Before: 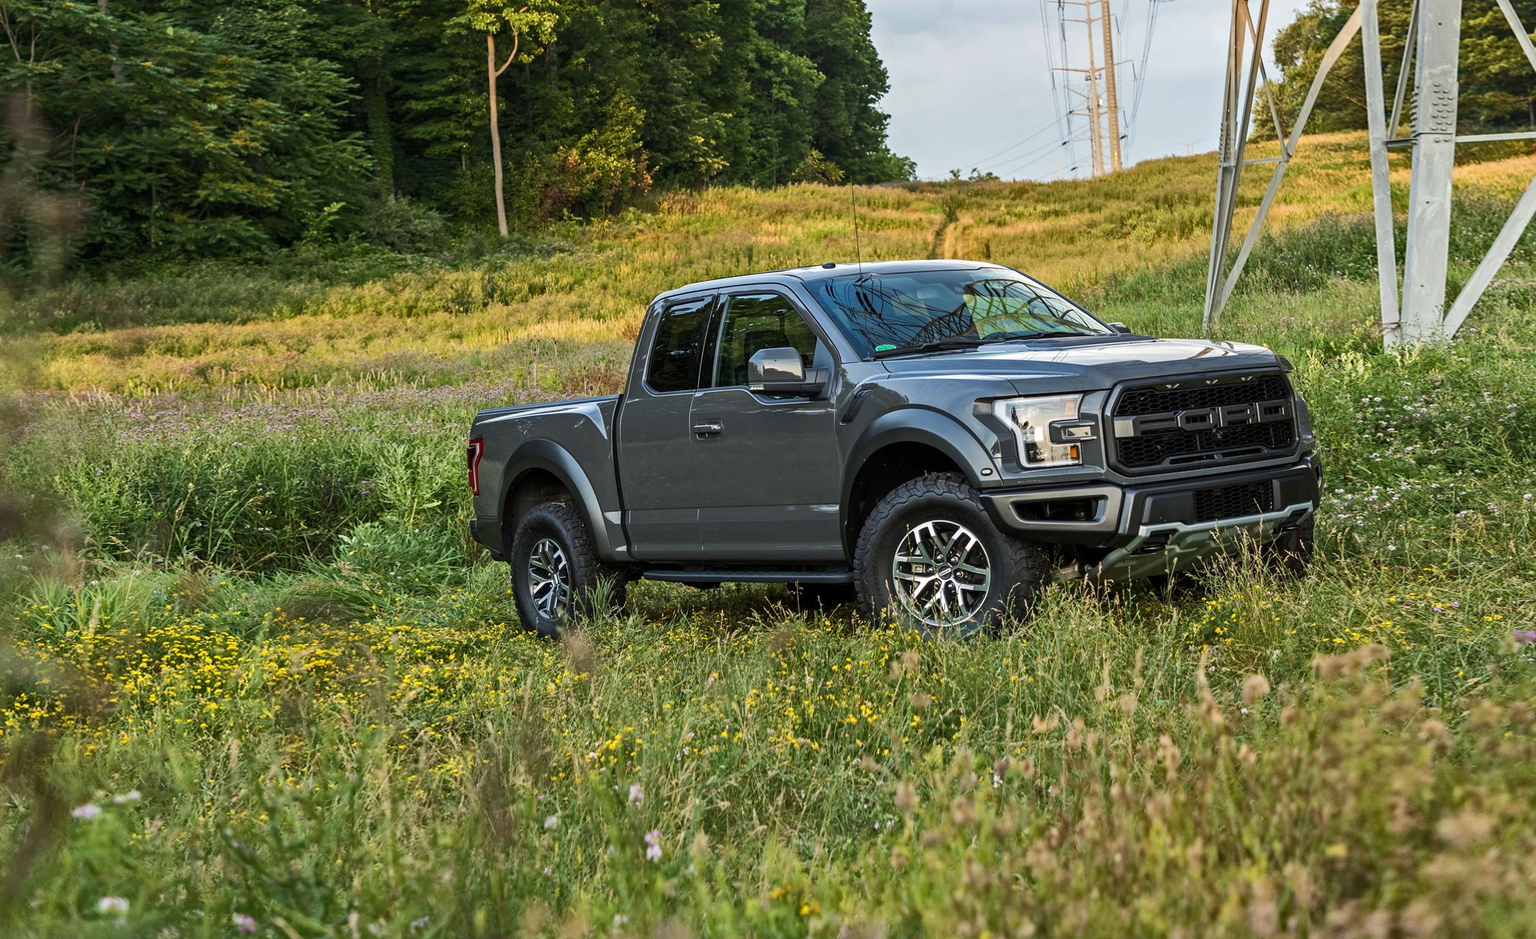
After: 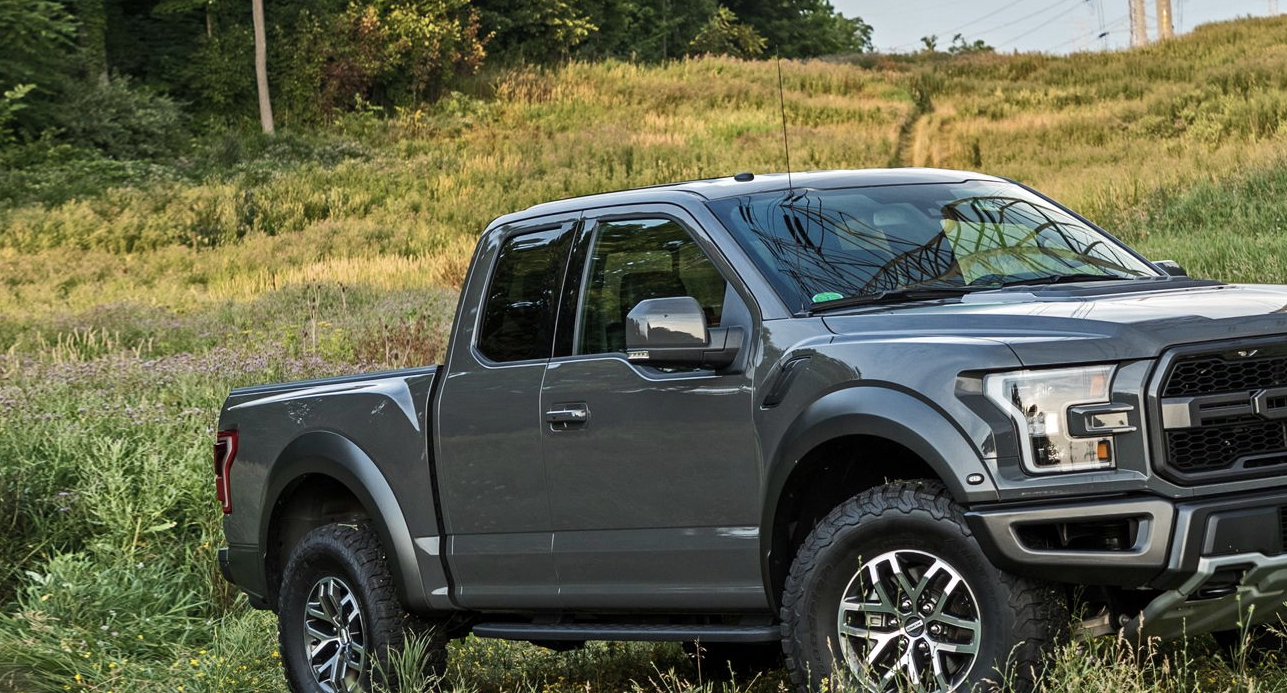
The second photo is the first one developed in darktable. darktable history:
crop: left 20.932%, top 15.471%, right 21.848%, bottom 34.081%
color correction: saturation 0.8
